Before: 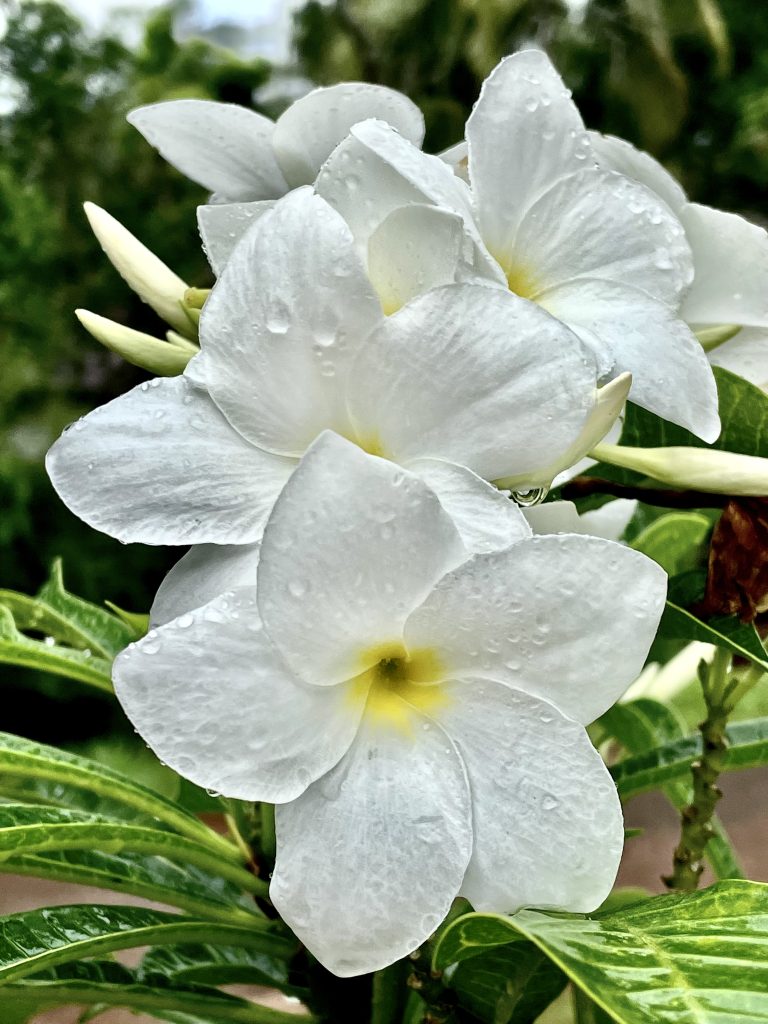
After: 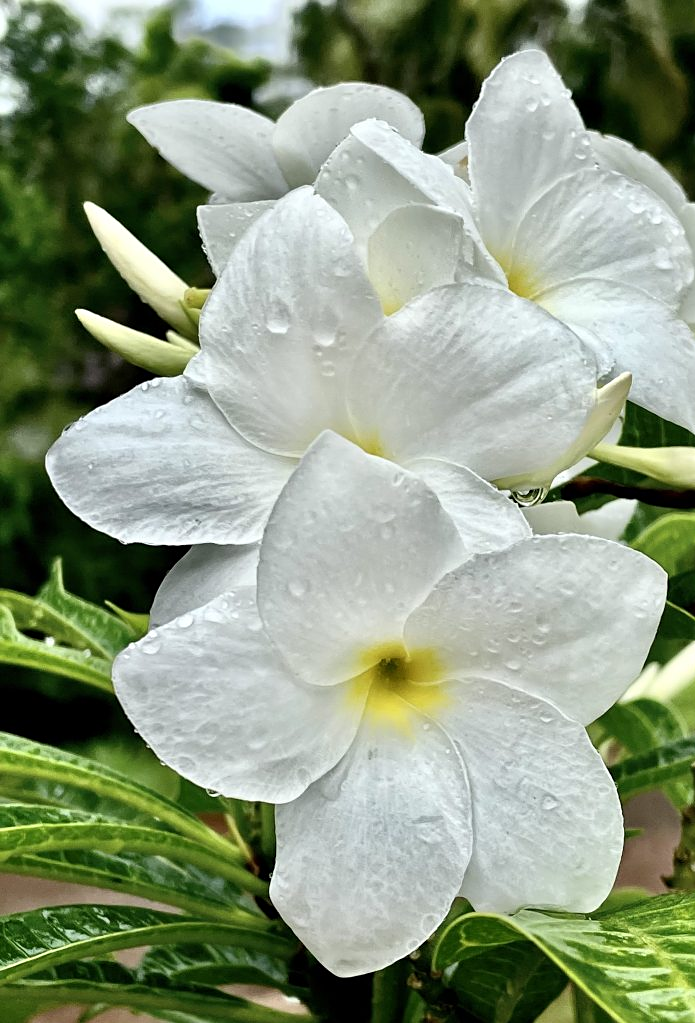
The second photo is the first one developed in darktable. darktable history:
sharpen: amount 0.202
crop: right 9.484%, bottom 0.024%
